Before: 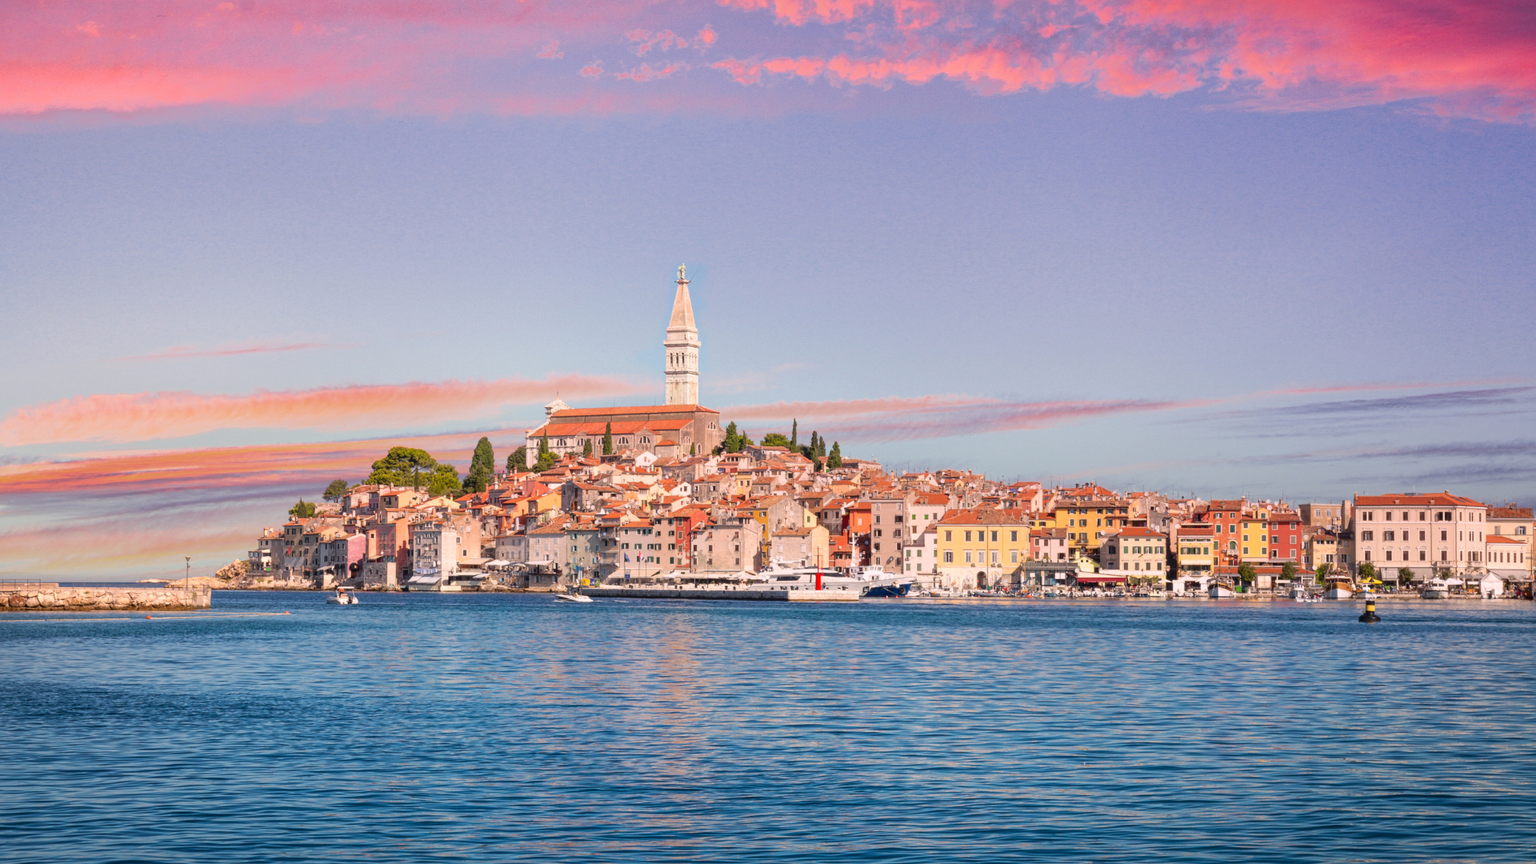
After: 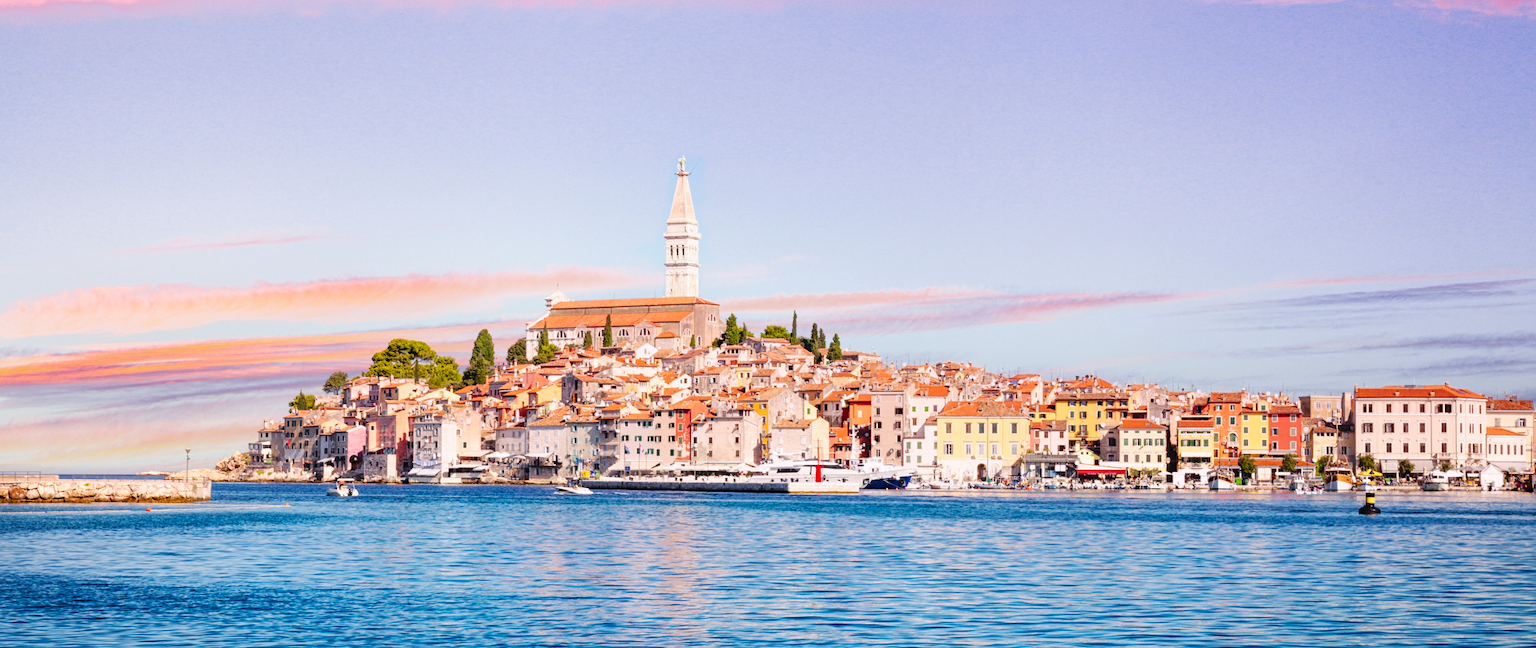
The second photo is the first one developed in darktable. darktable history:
white balance: red 0.983, blue 1.036
crop and rotate: top 12.5%, bottom 12.5%
base curve: curves: ch0 [(0, 0) (0.036, 0.025) (0.121, 0.166) (0.206, 0.329) (0.605, 0.79) (1, 1)], preserve colors none
